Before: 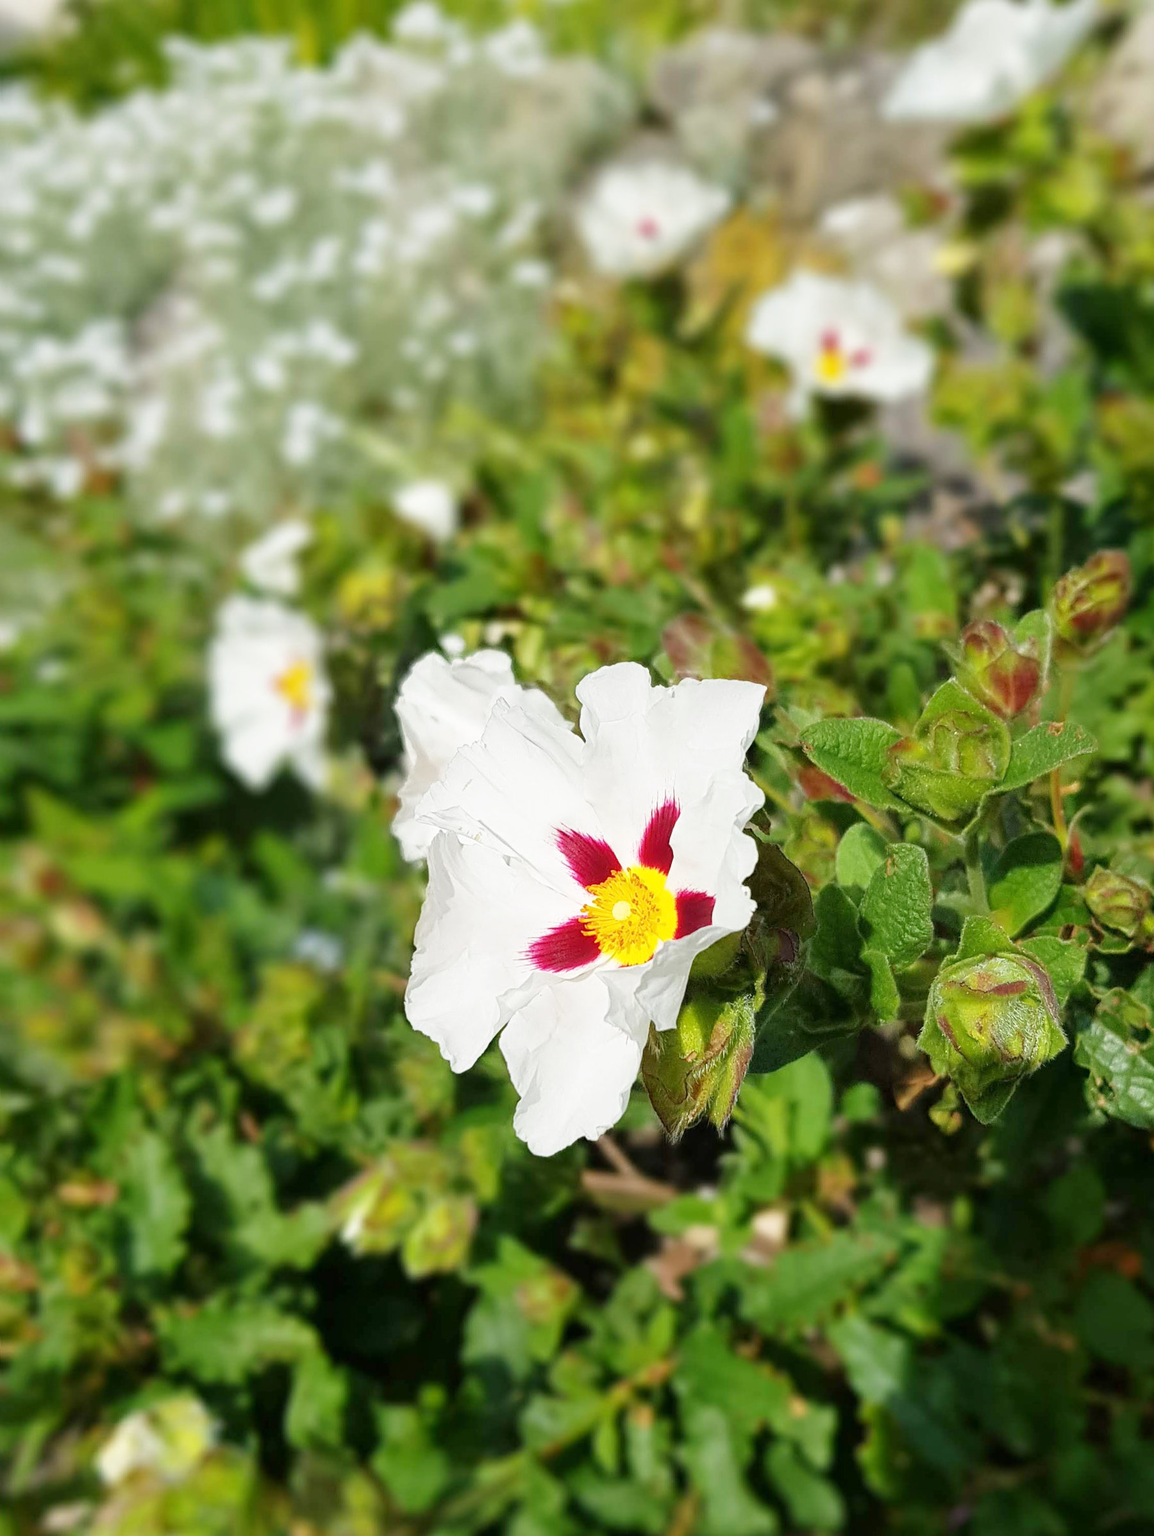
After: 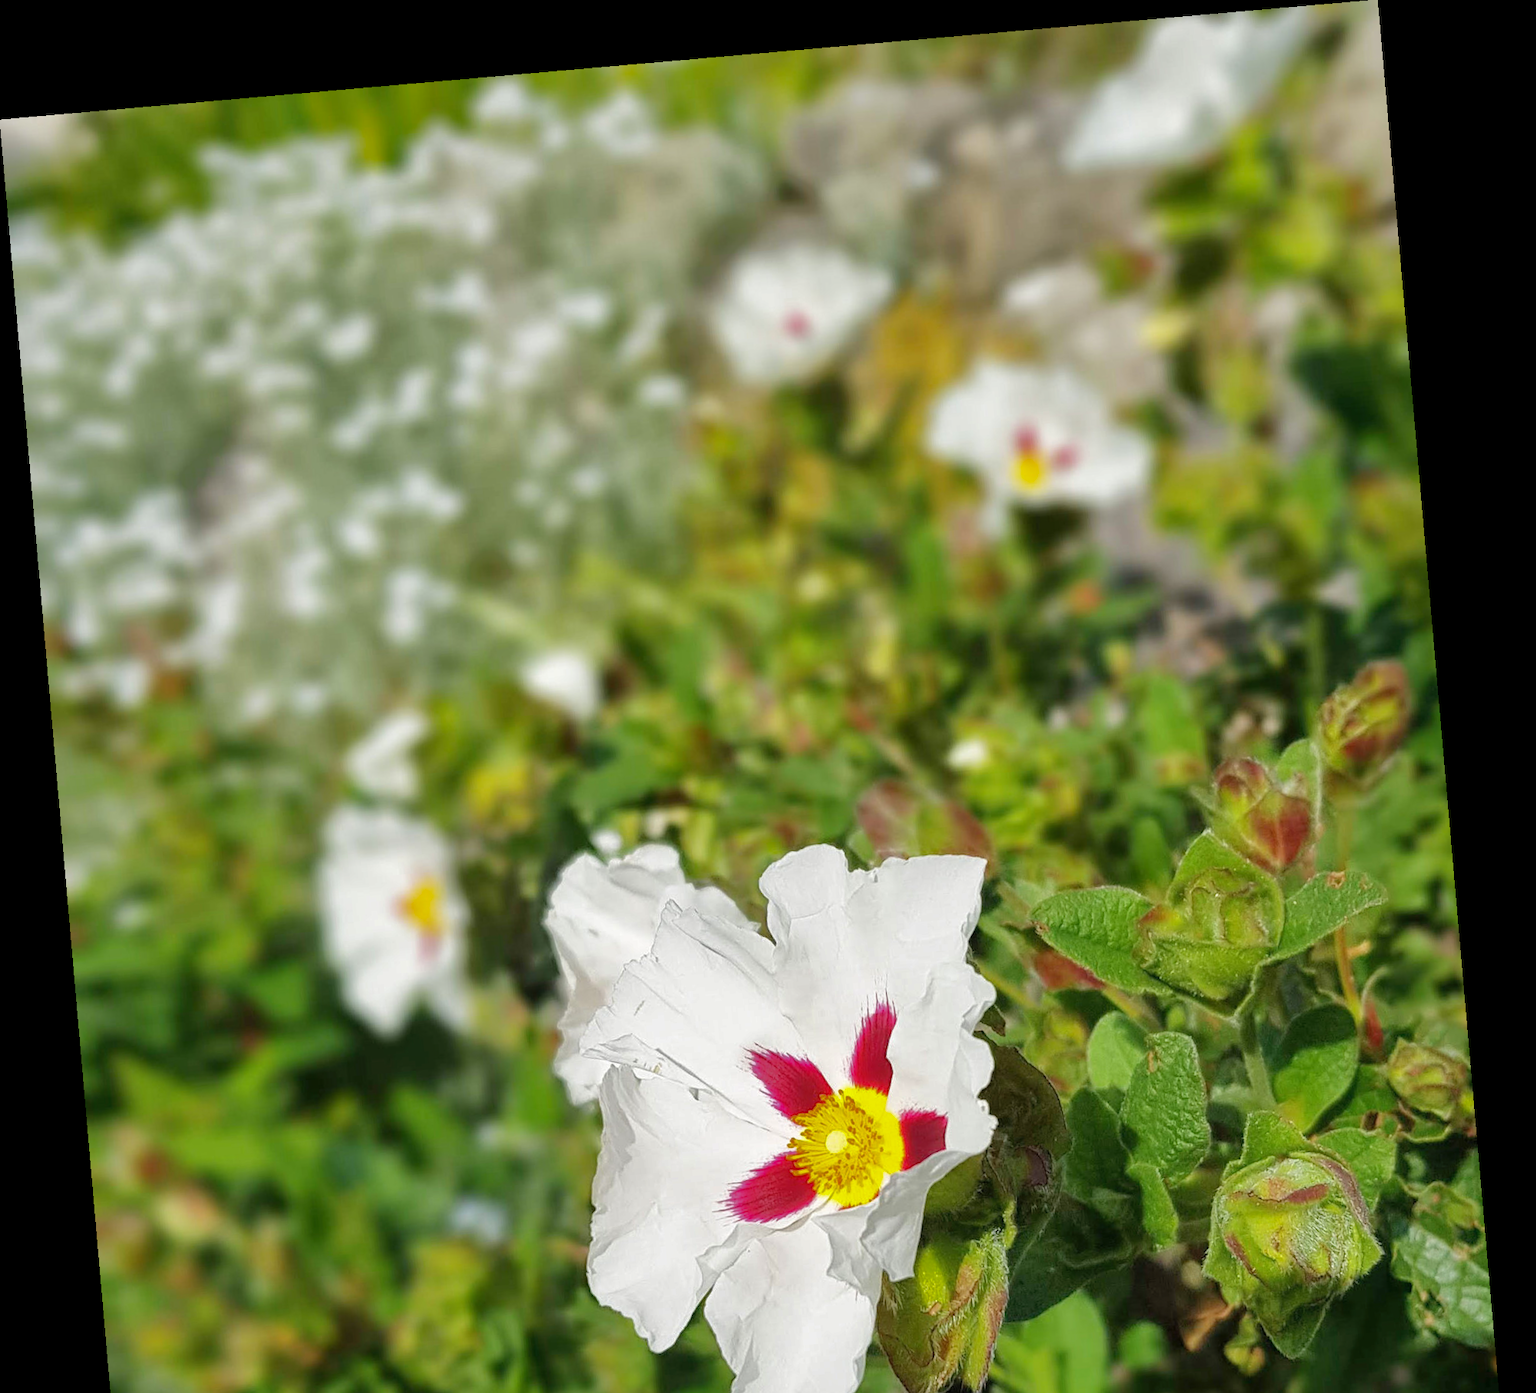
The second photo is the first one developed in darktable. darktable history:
rotate and perspective: rotation -4.98°, automatic cropping off
shadows and highlights: shadows 40, highlights -60
crop: bottom 28.576%
